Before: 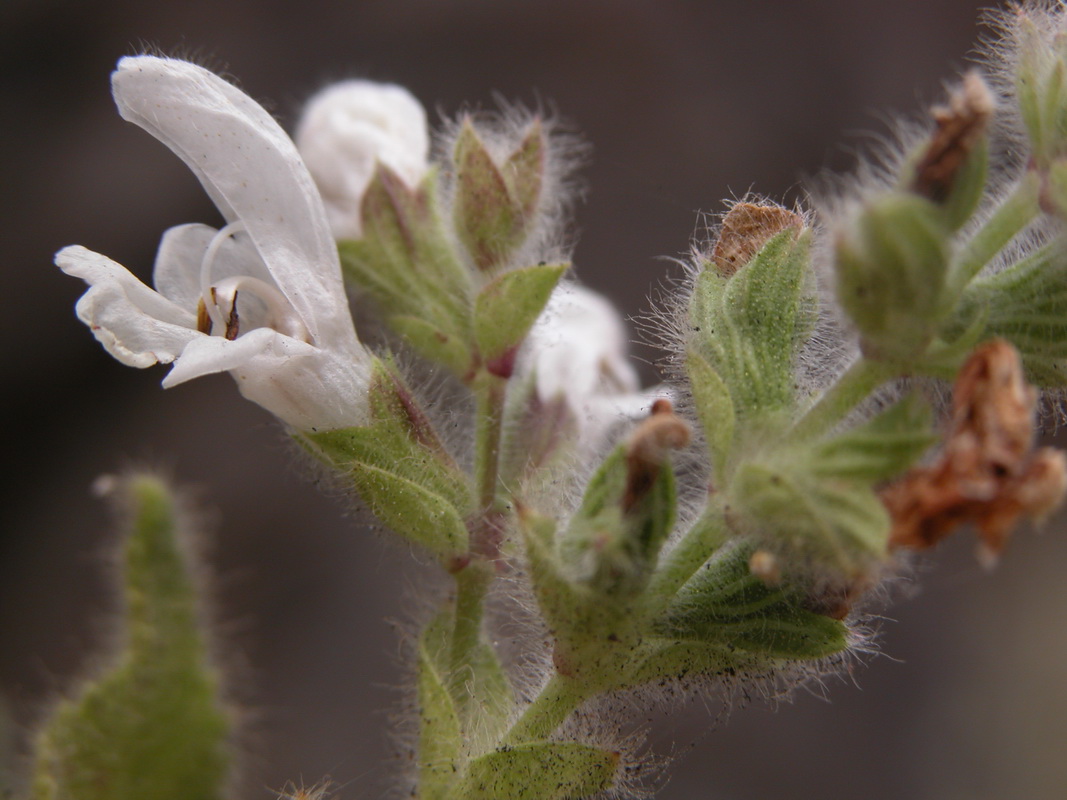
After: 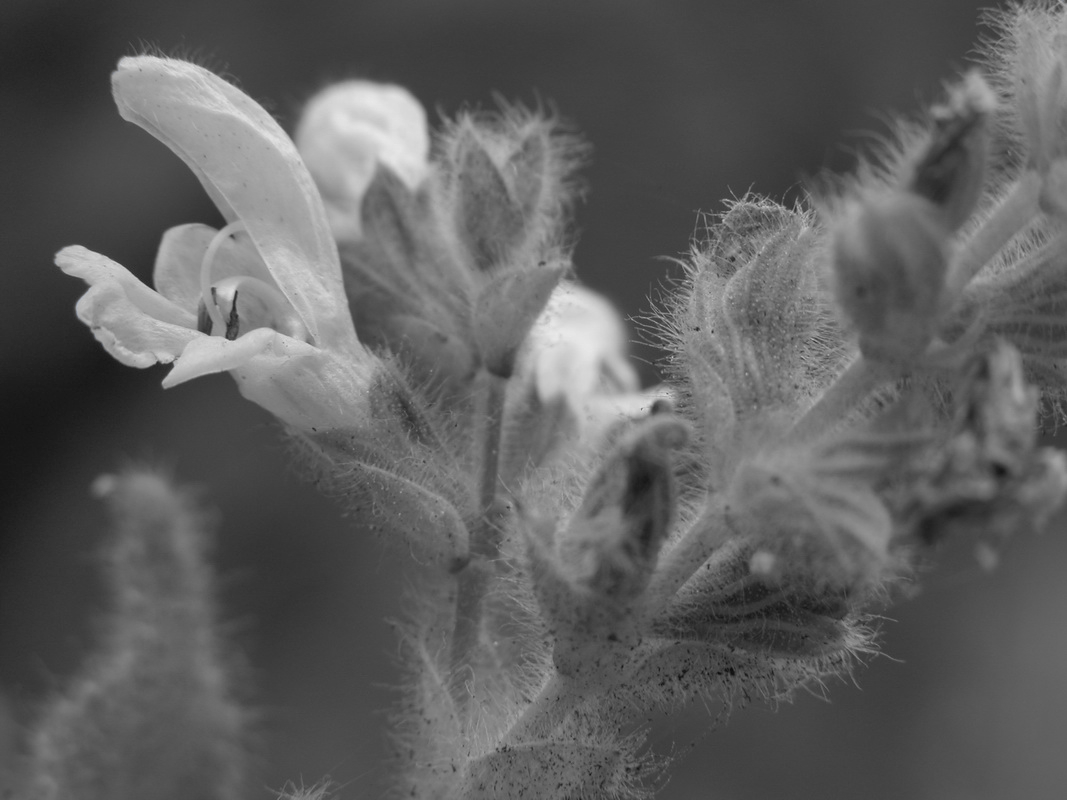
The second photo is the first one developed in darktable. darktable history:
shadows and highlights: on, module defaults
color zones: curves: ch1 [(0.238, 0.163) (0.476, 0.2) (0.733, 0.322) (0.848, 0.134)], mix 101.75%
